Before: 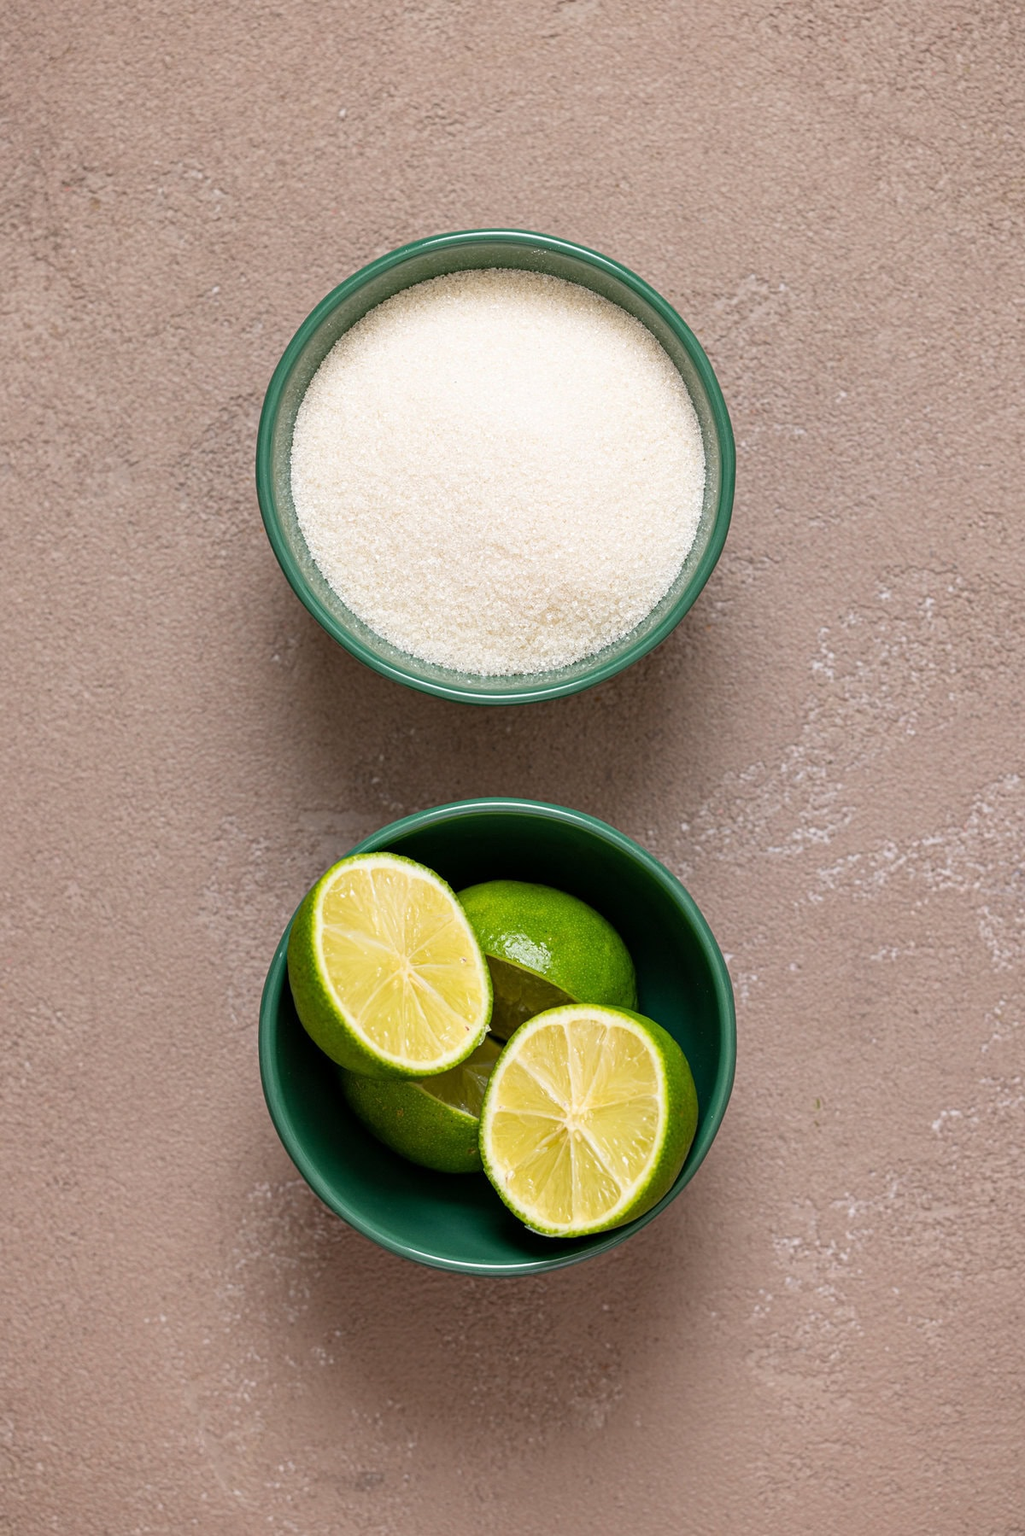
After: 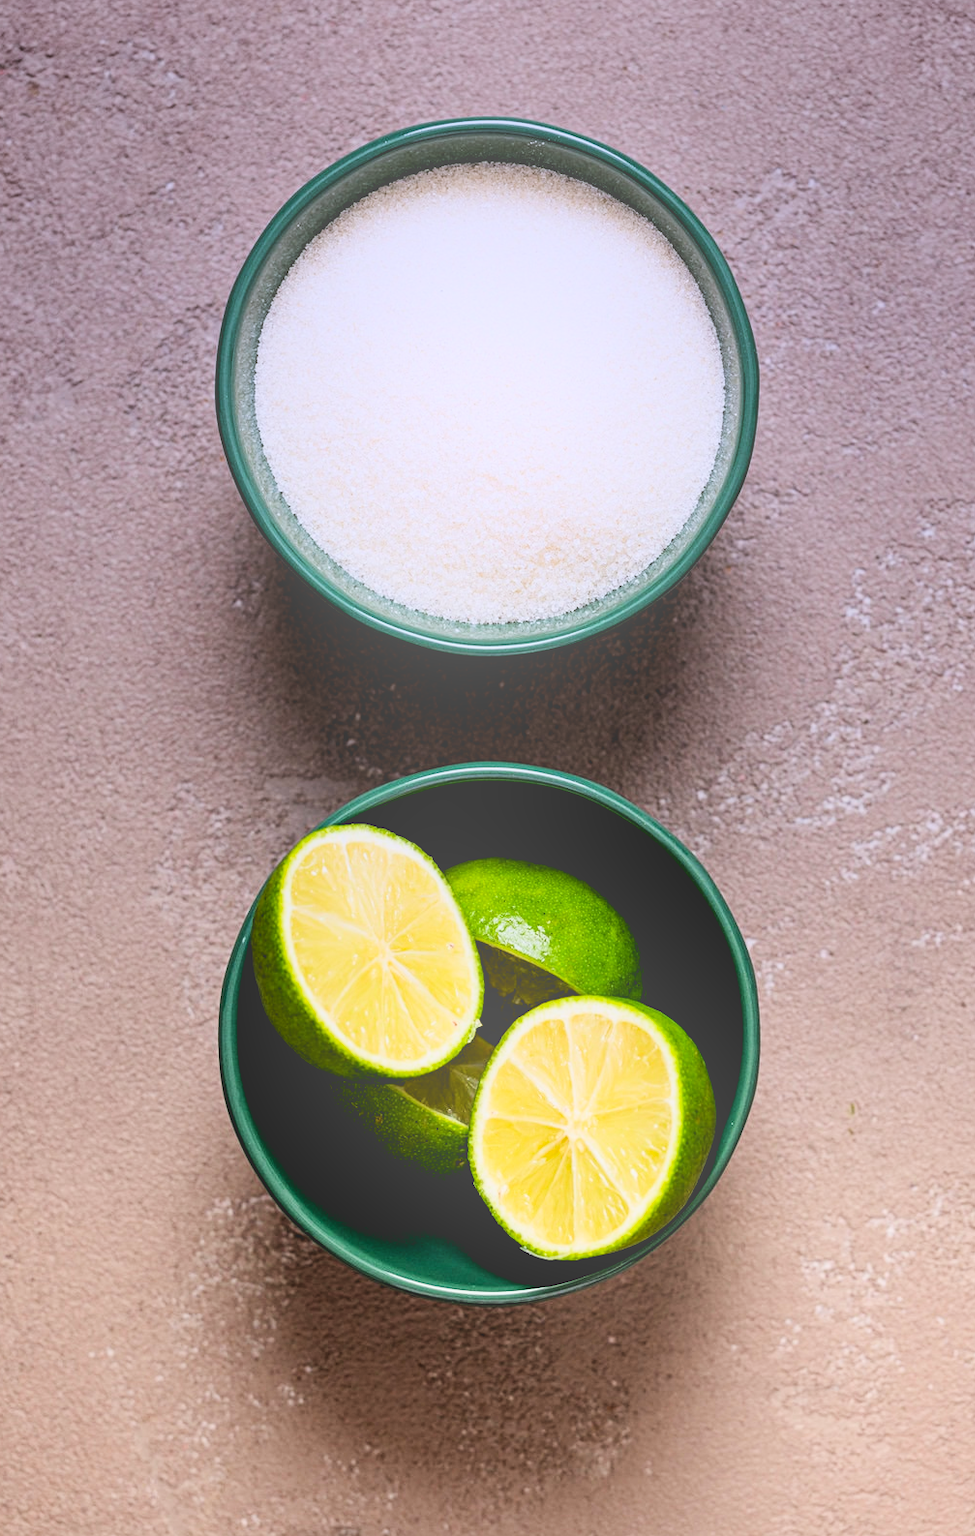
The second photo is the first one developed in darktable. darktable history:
bloom: size 40%
crop: left 6.446%, top 8.188%, right 9.538%, bottom 3.548%
exposure: black level correction 0, exposure 0.5 EV, compensate exposure bias true, compensate highlight preservation false
filmic rgb: black relative exposure -5 EV, hardness 2.88, contrast 1.1, highlights saturation mix -20%
contrast brightness saturation: contrast 0.19, brightness -0.11, saturation 0.21
graduated density: hue 238.83°, saturation 50%
rgb levels: levels [[0.034, 0.472, 0.904], [0, 0.5, 1], [0, 0.5, 1]]
